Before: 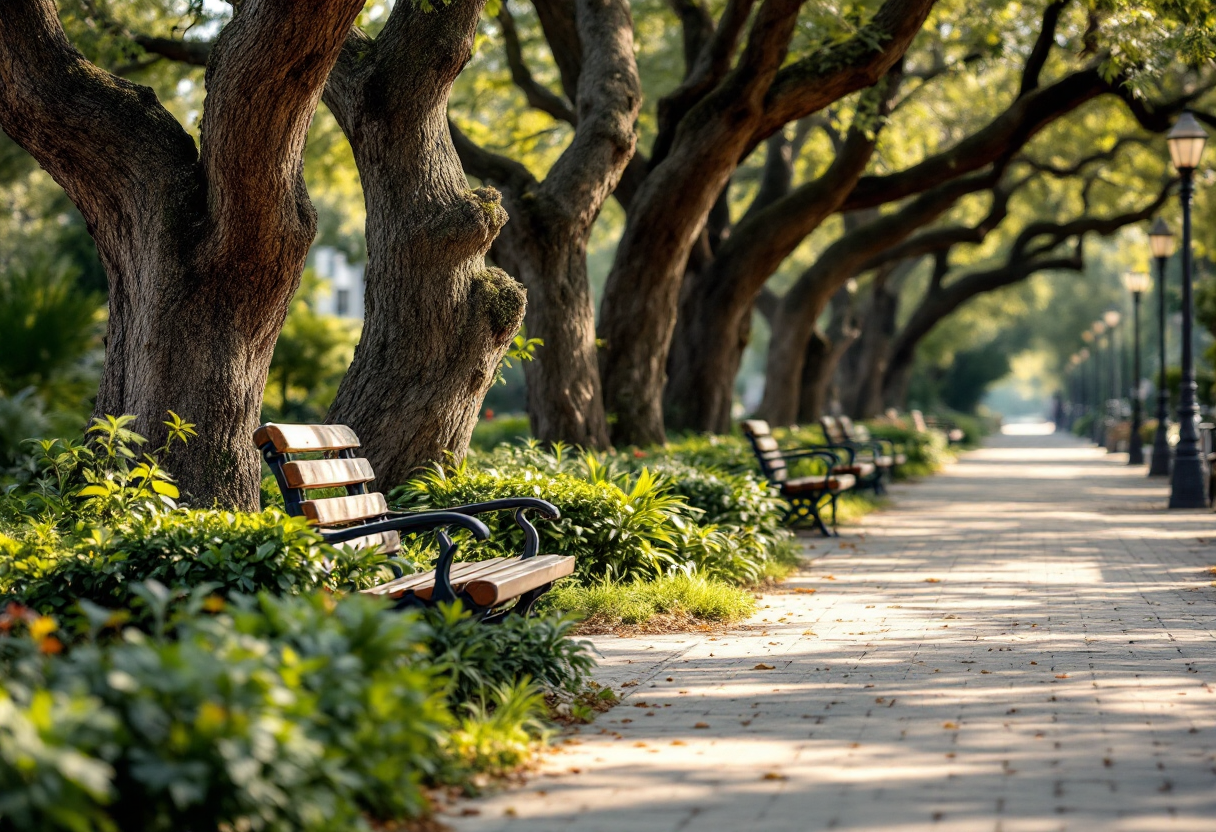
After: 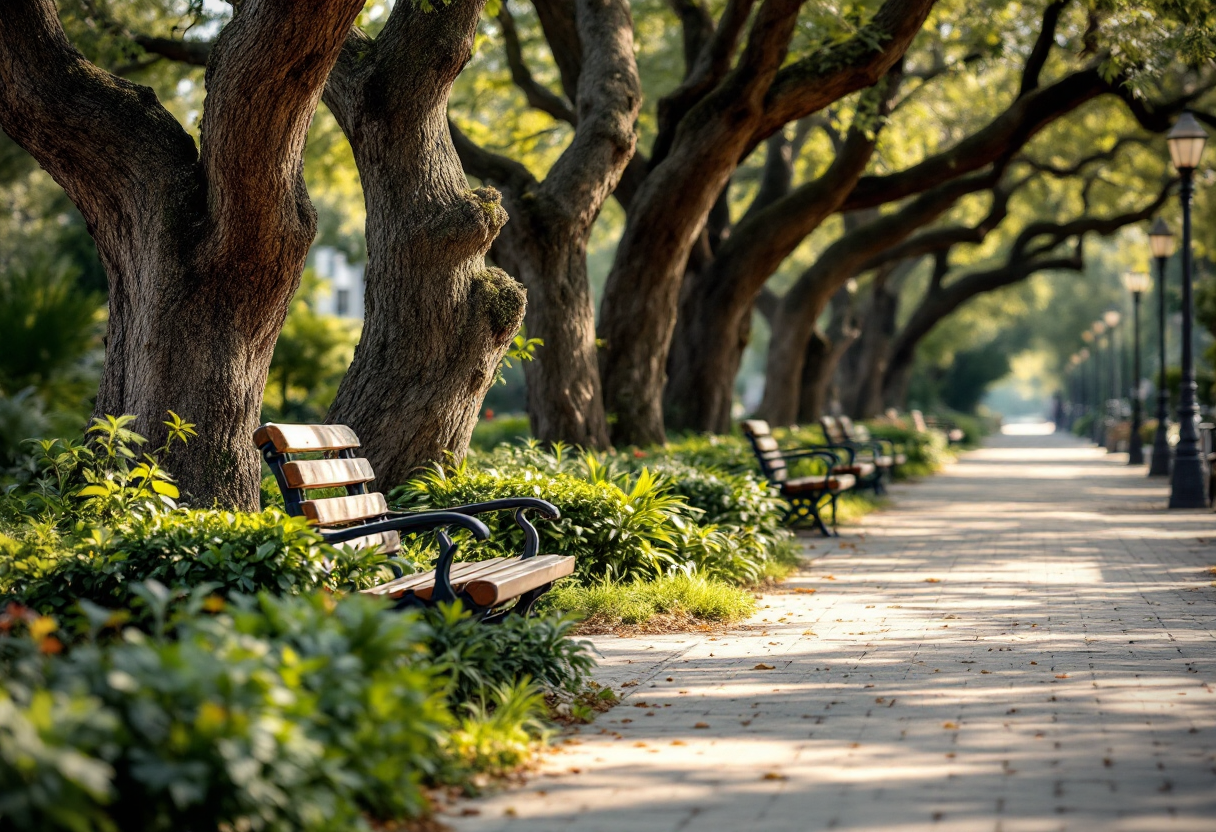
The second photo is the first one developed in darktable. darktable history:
vignetting: brightness -0.582, saturation -0.117
